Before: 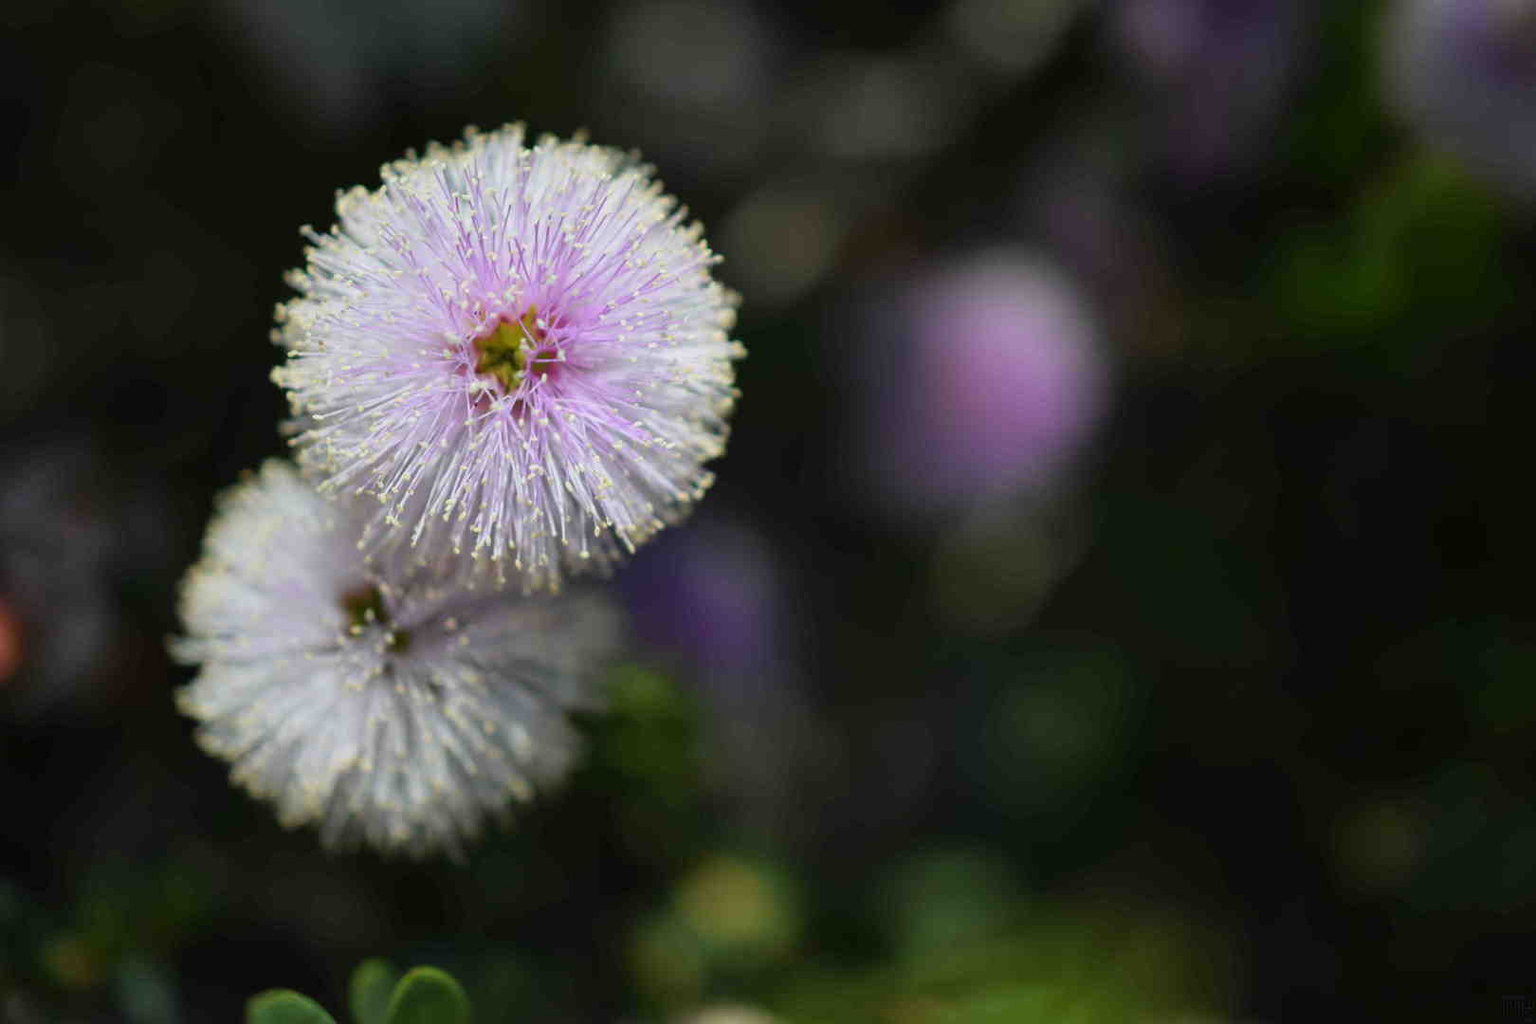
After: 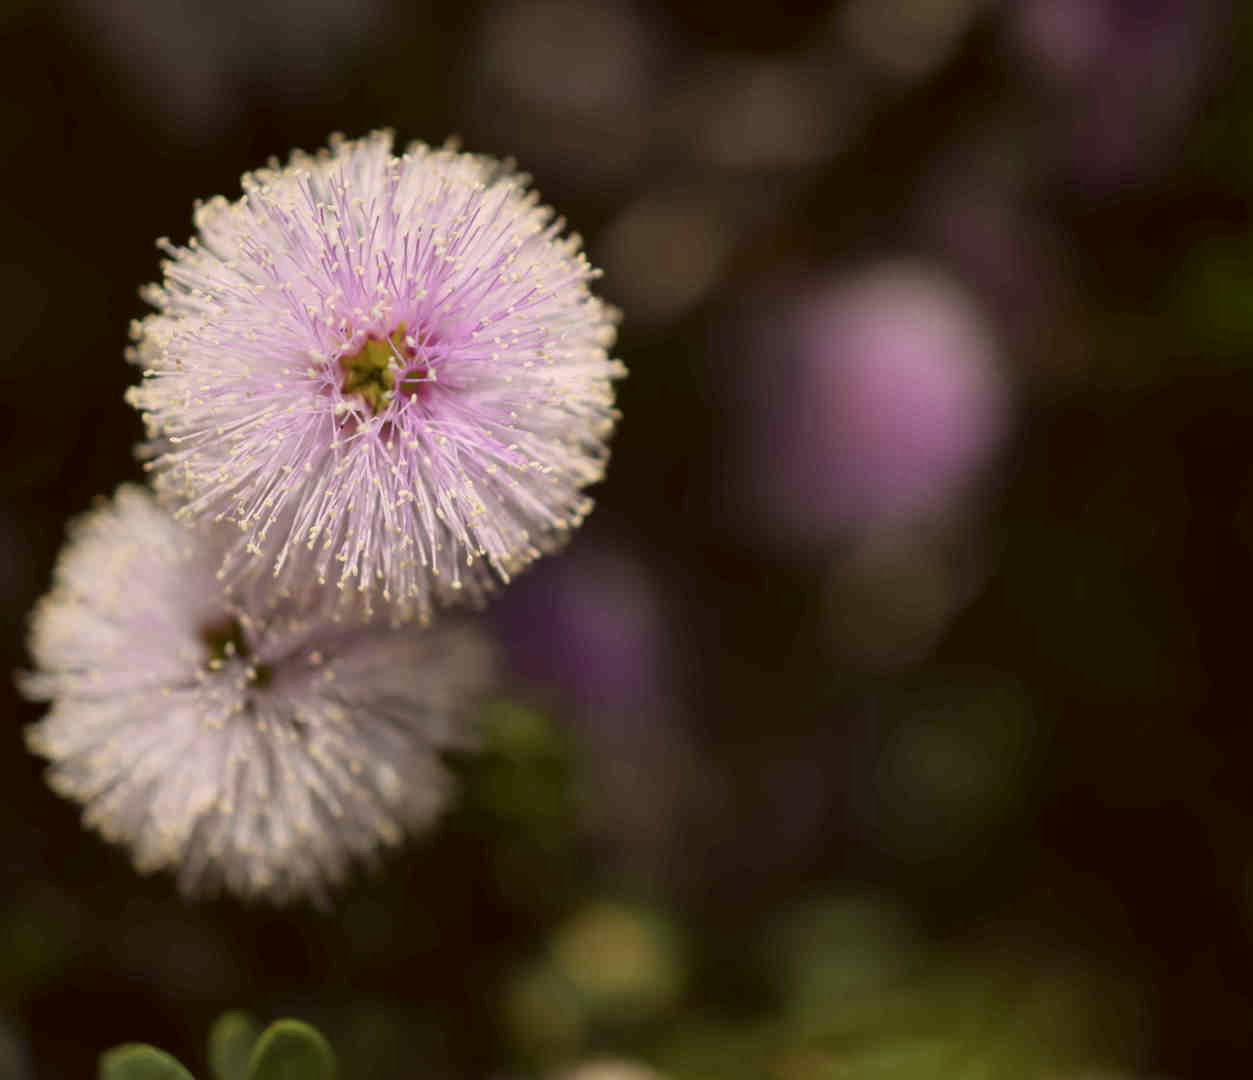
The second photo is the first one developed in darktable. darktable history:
crop: left 9.879%, right 12.719%
color correction: highlights a* 10.18, highlights b* 9.7, shadows a* 7.94, shadows b* 8.55, saturation 0.818
contrast brightness saturation: saturation -0.047
